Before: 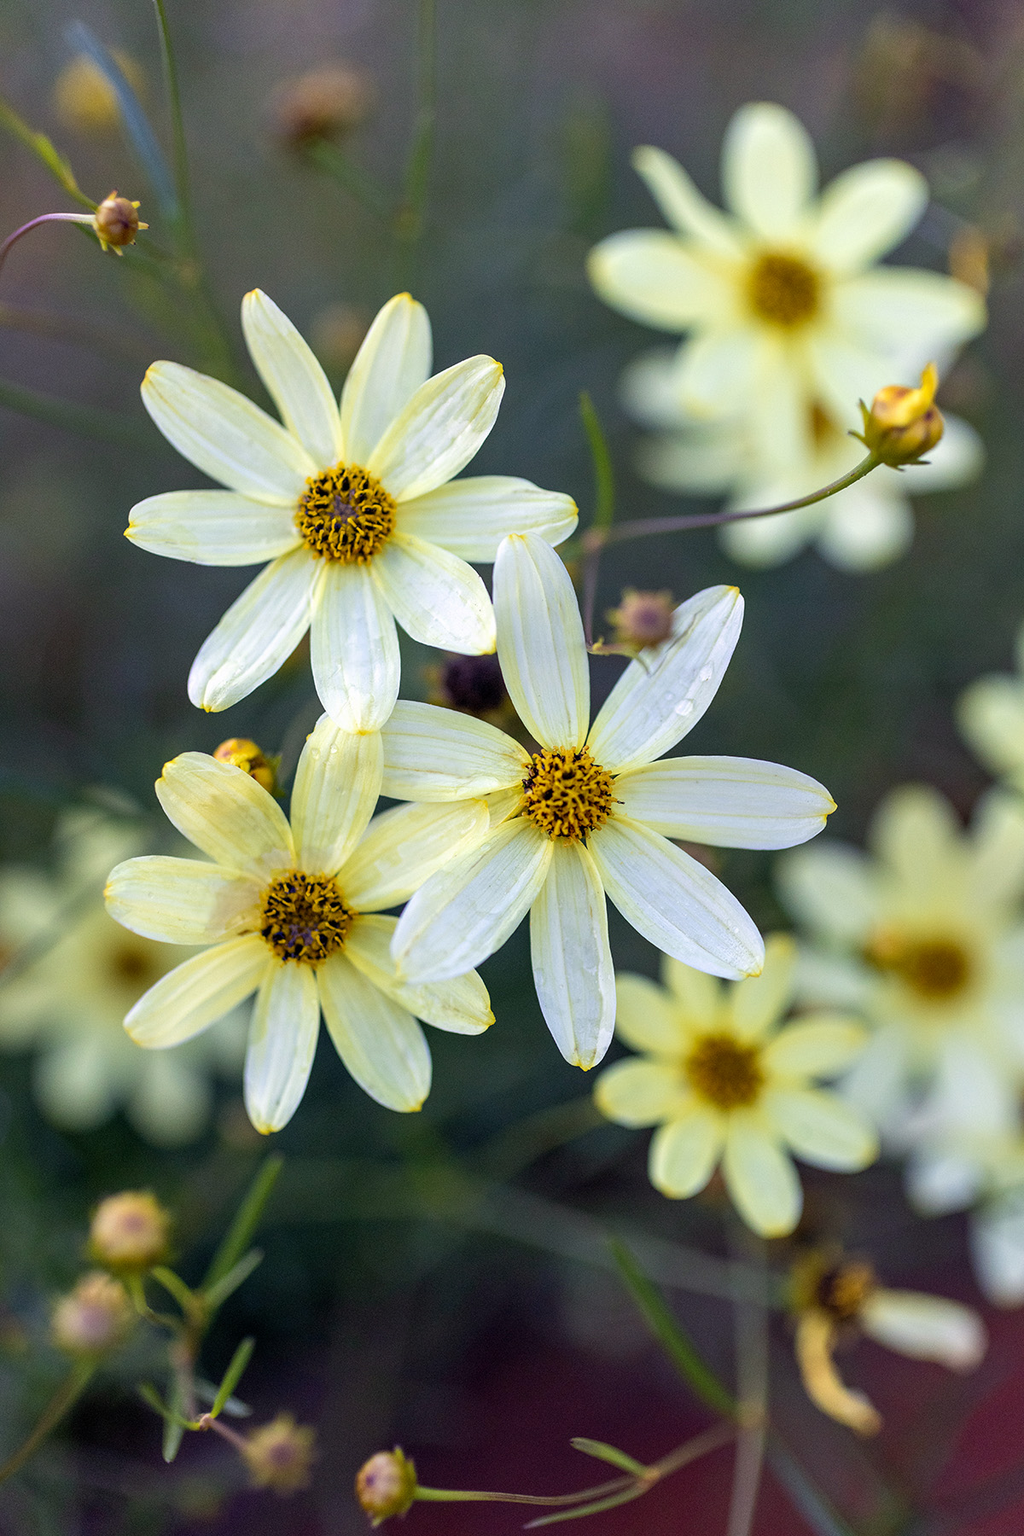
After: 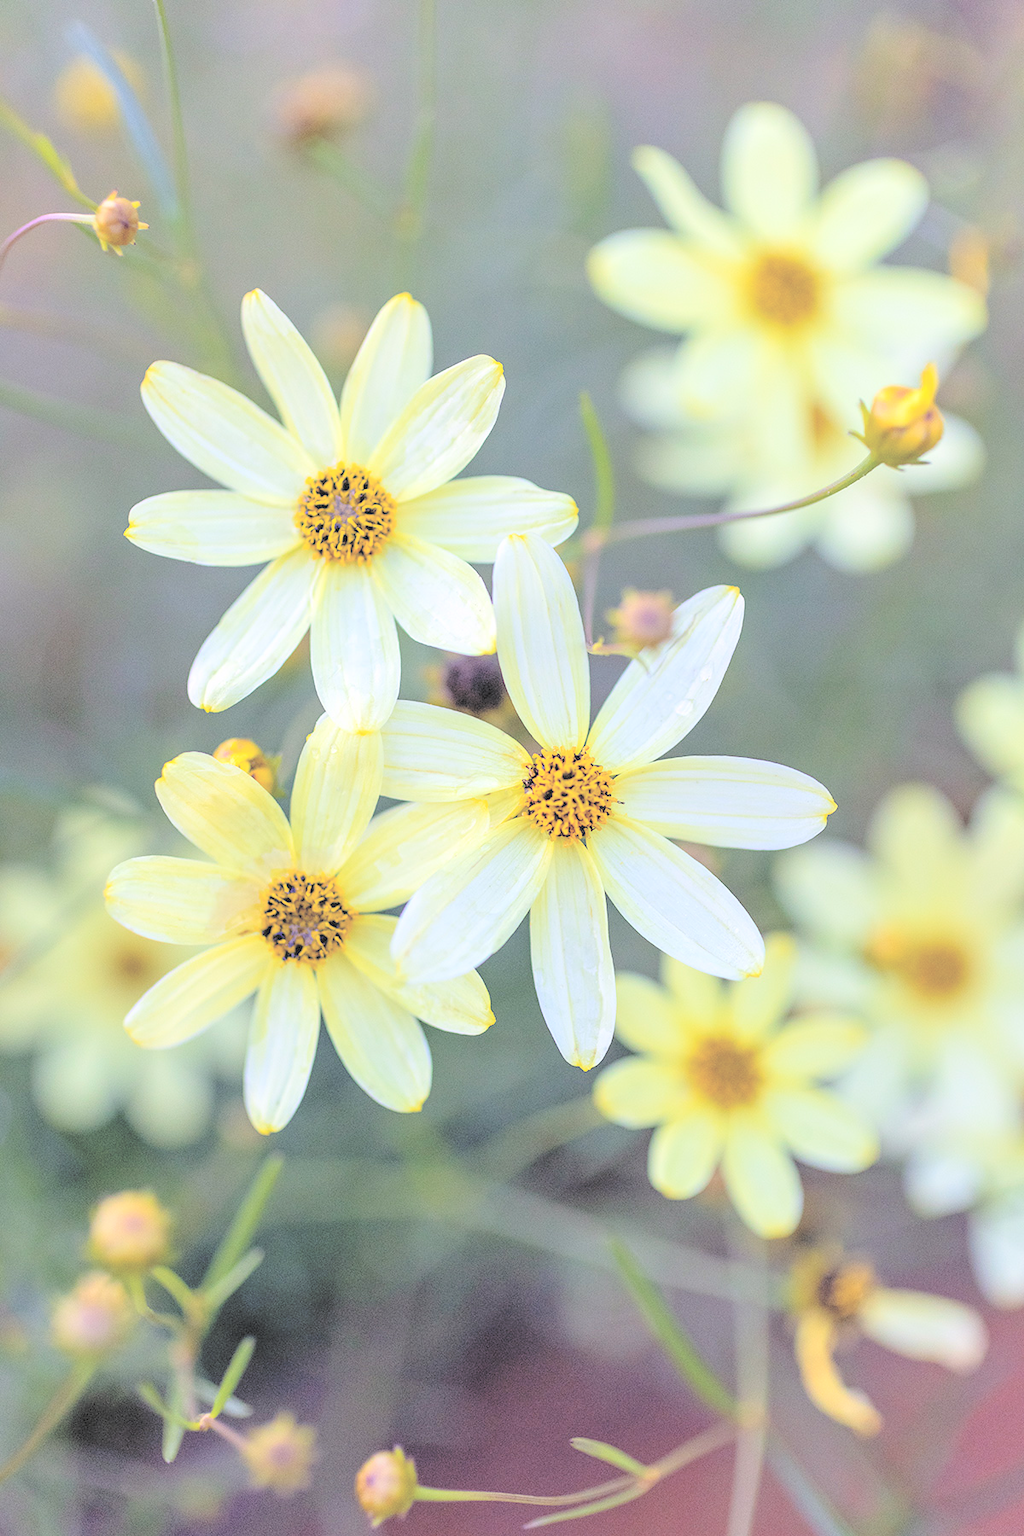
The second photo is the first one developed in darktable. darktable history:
shadows and highlights: radius 334.93, shadows 63.48, highlights 6.06, compress 87.7%, highlights color adjustment 39.73%, soften with gaussian
contrast brightness saturation: brightness 1
